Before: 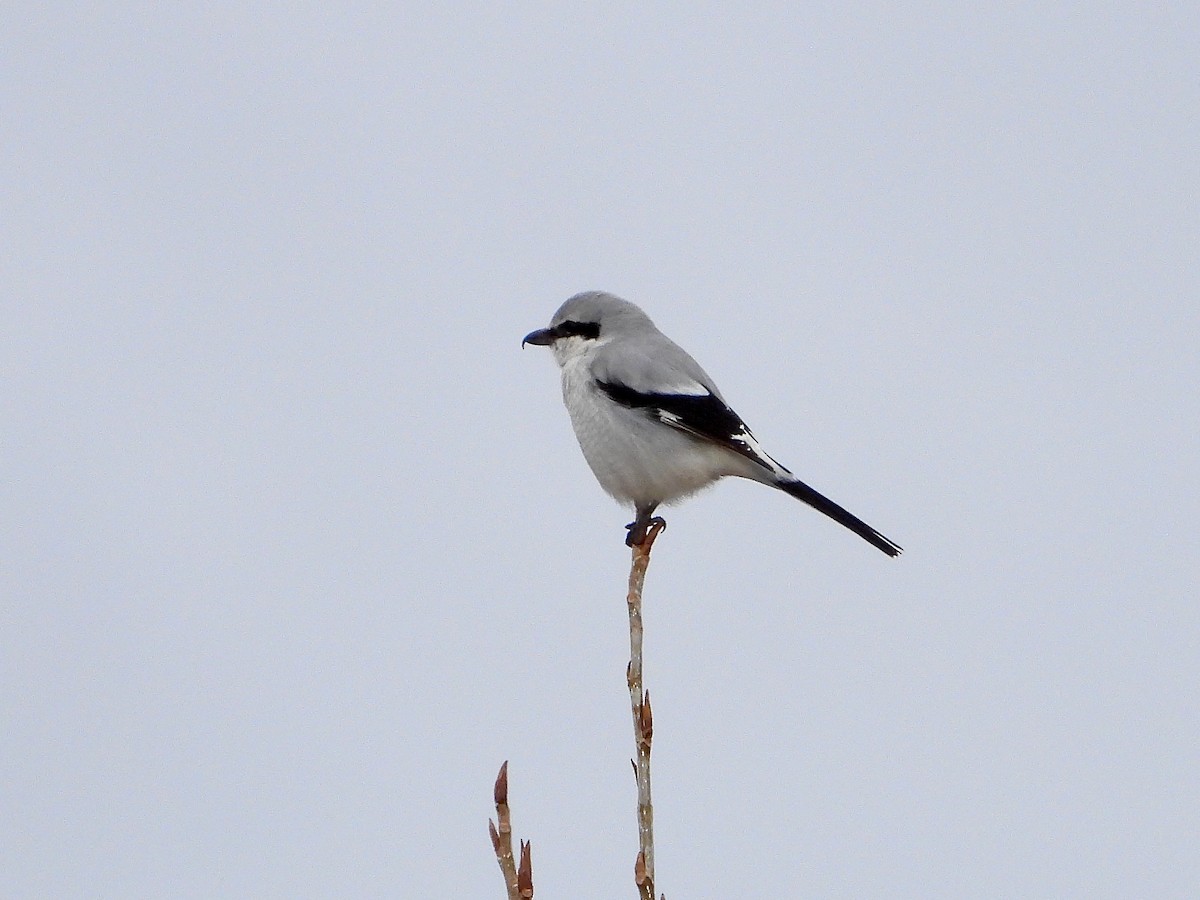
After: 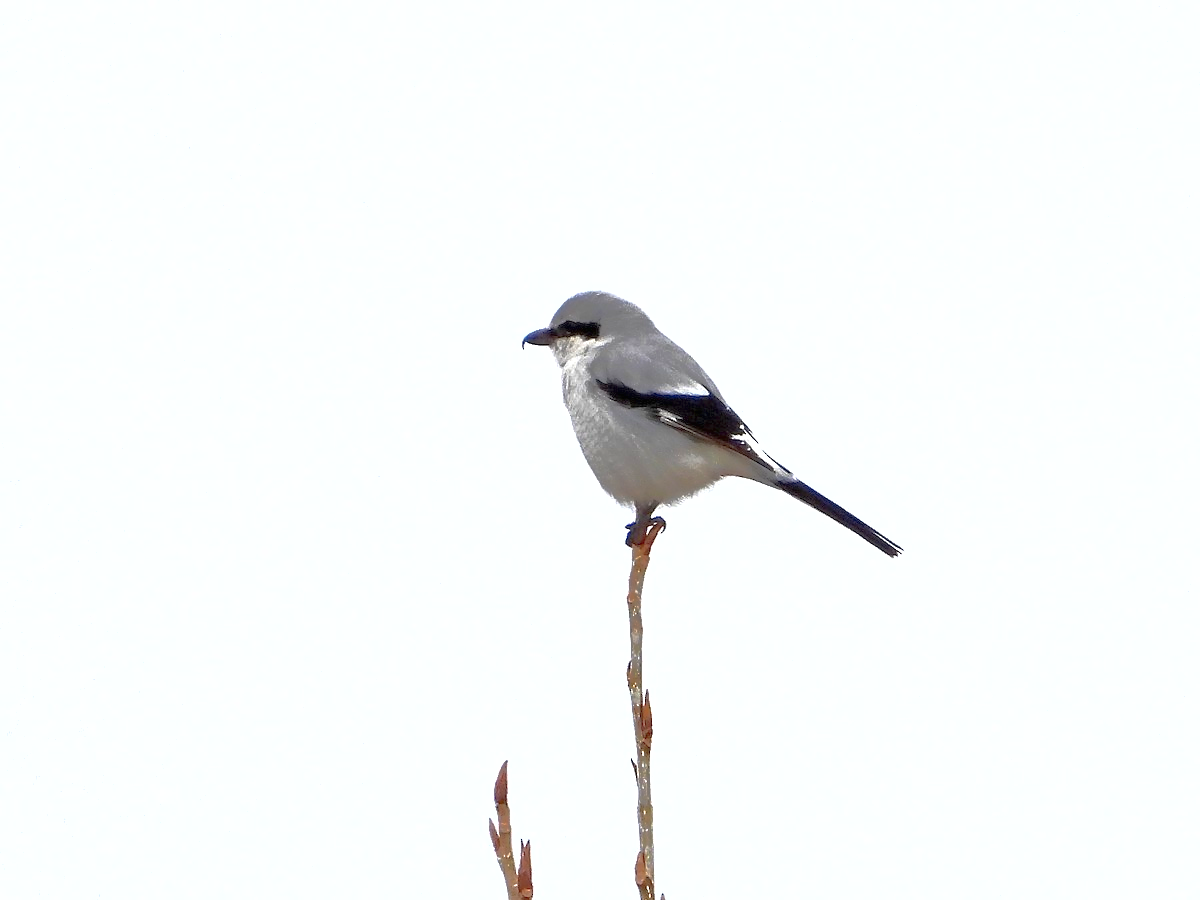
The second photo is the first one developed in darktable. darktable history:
shadows and highlights: on, module defaults
exposure: black level correction 0, exposure 0.9 EV, compensate highlight preservation false
